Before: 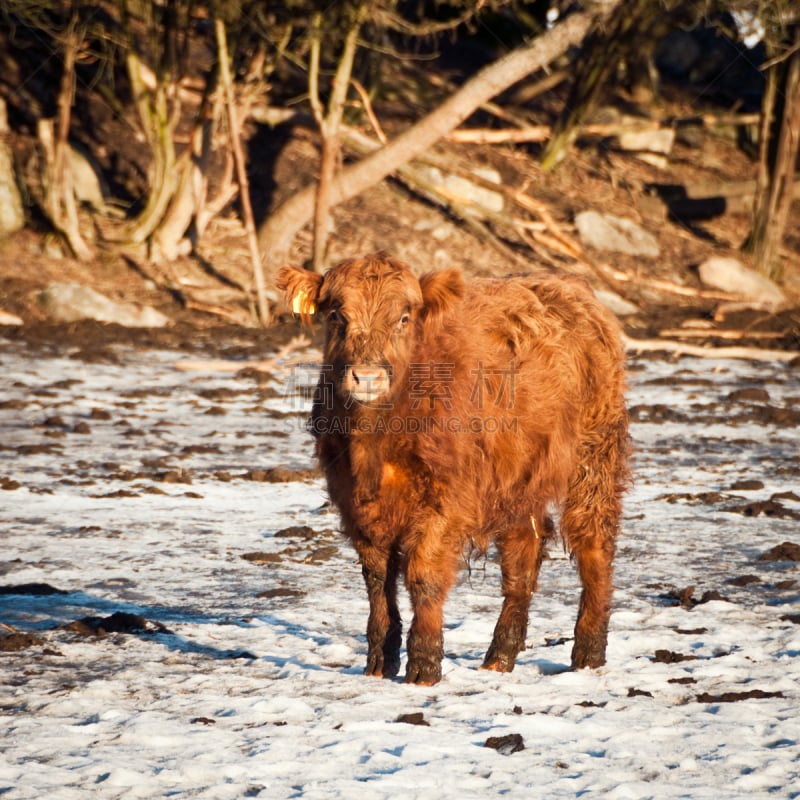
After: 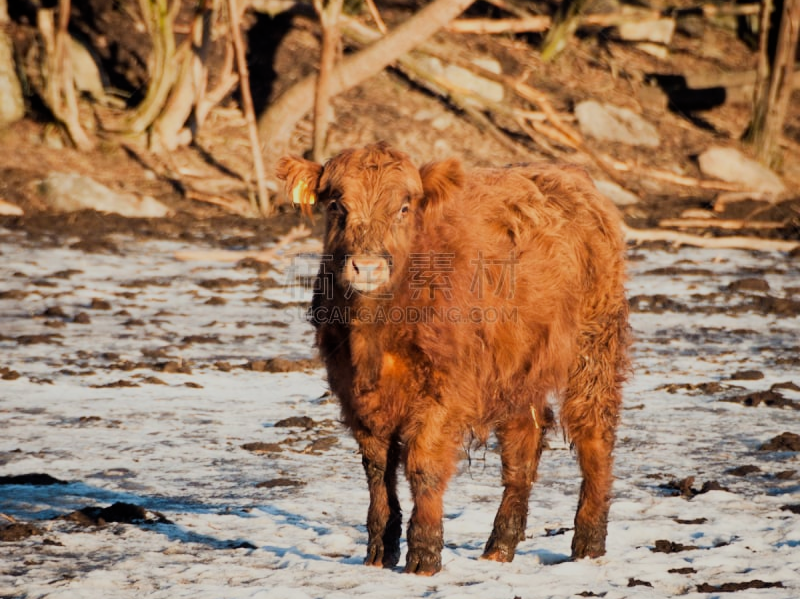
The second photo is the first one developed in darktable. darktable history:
filmic rgb: black relative exposure -8.32 EV, white relative exposure 4.67 EV, threshold 2.98 EV, hardness 3.8, color science v6 (2022), enable highlight reconstruction true
crop: top 13.763%, bottom 11.263%
